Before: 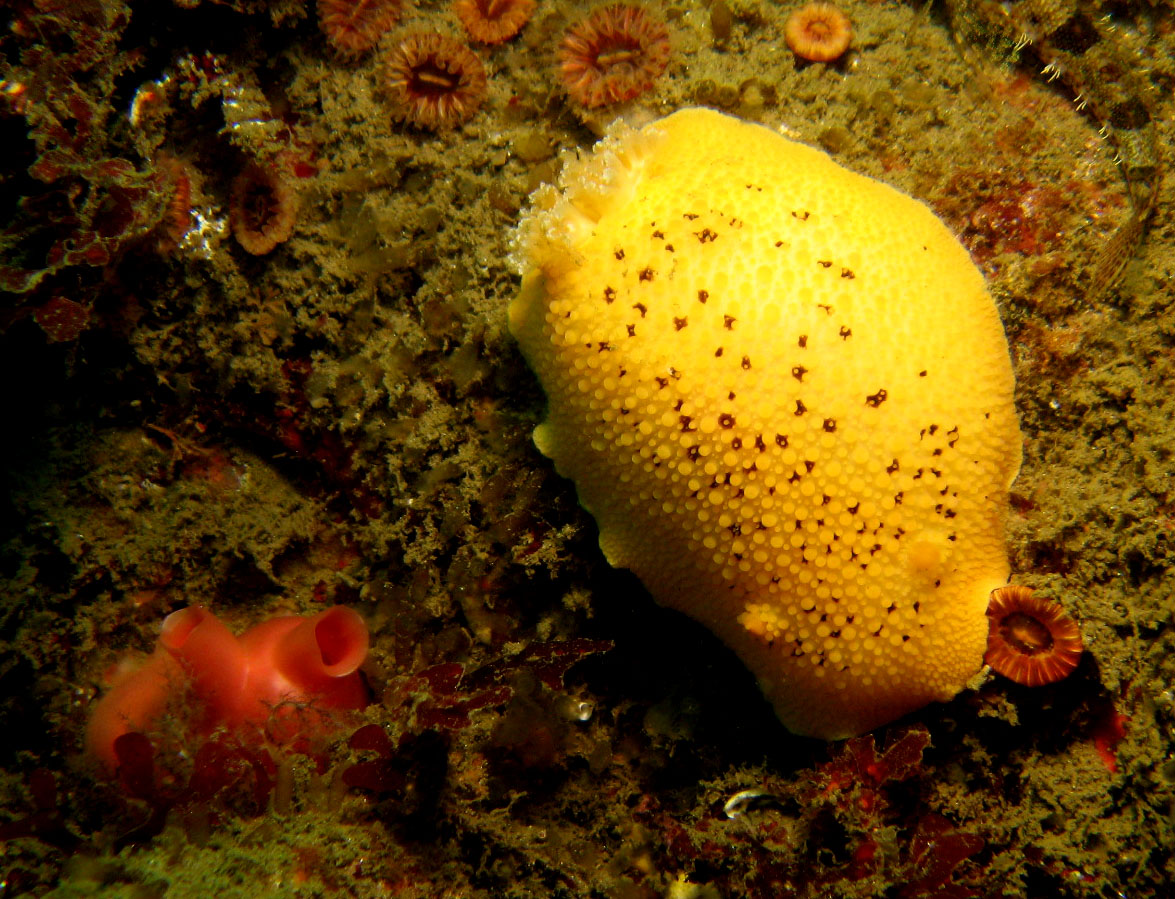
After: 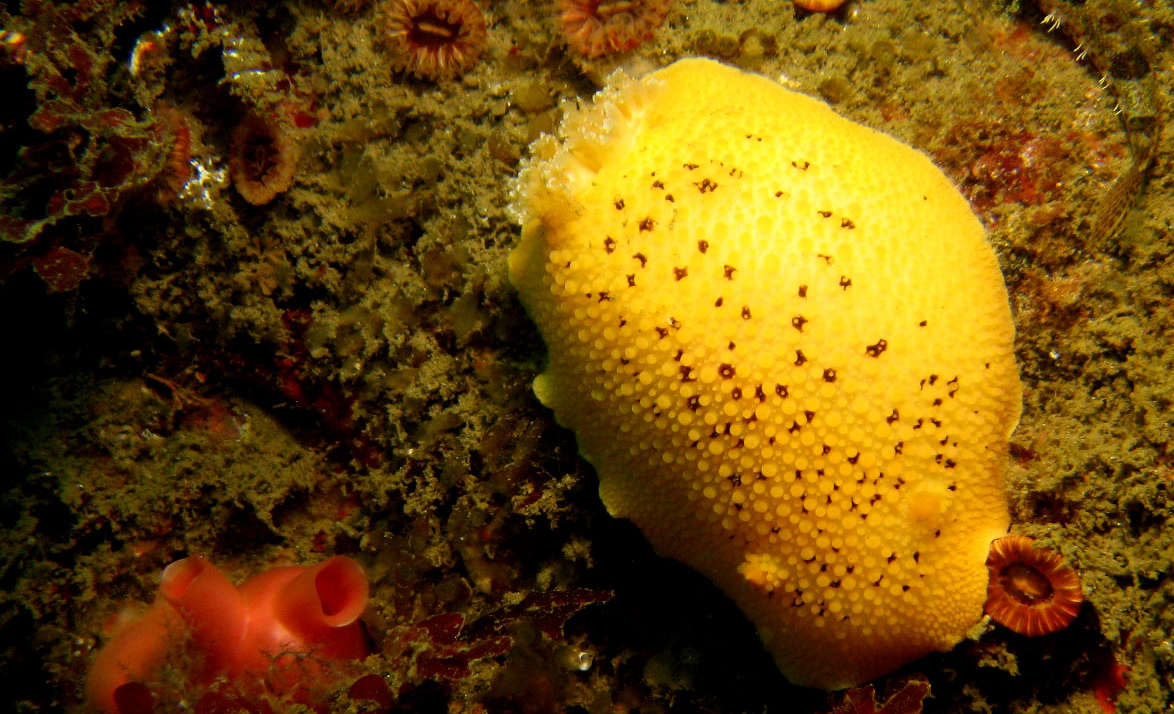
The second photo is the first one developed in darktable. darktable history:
crop and rotate: top 5.653%, bottom 14.903%
